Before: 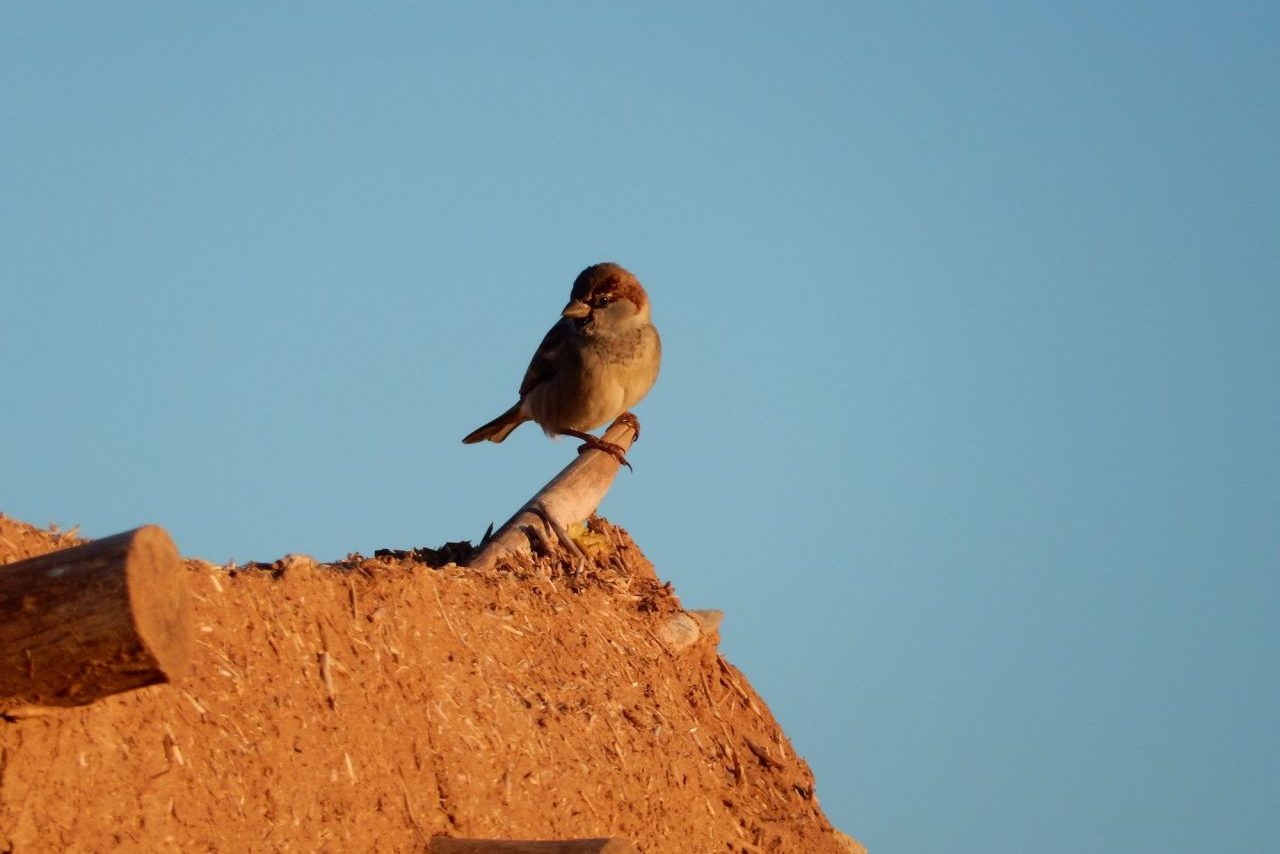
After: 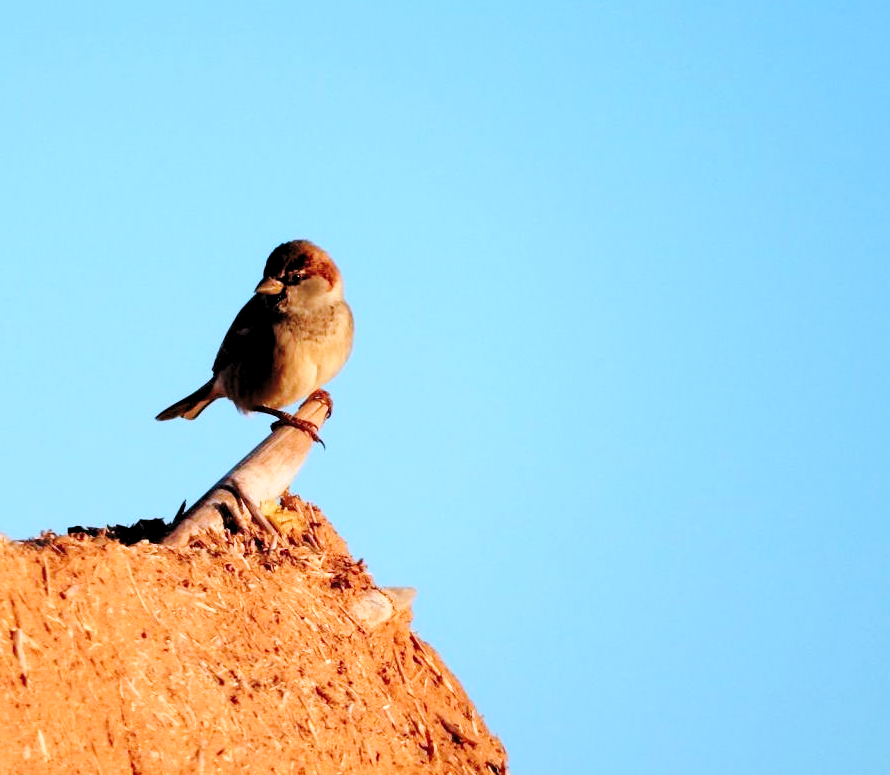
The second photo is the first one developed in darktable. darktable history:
color correction: highlights a* -2.24, highlights b* -18.1
crop and rotate: left 24.034%, top 2.838%, right 6.406%, bottom 6.299%
base curve: curves: ch0 [(0, 0) (0.028, 0.03) (0.121, 0.232) (0.46, 0.748) (0.859, 0.968) (1, 1)], preserve colors none
levels: levels [0.073, 0.497, 0.972]
